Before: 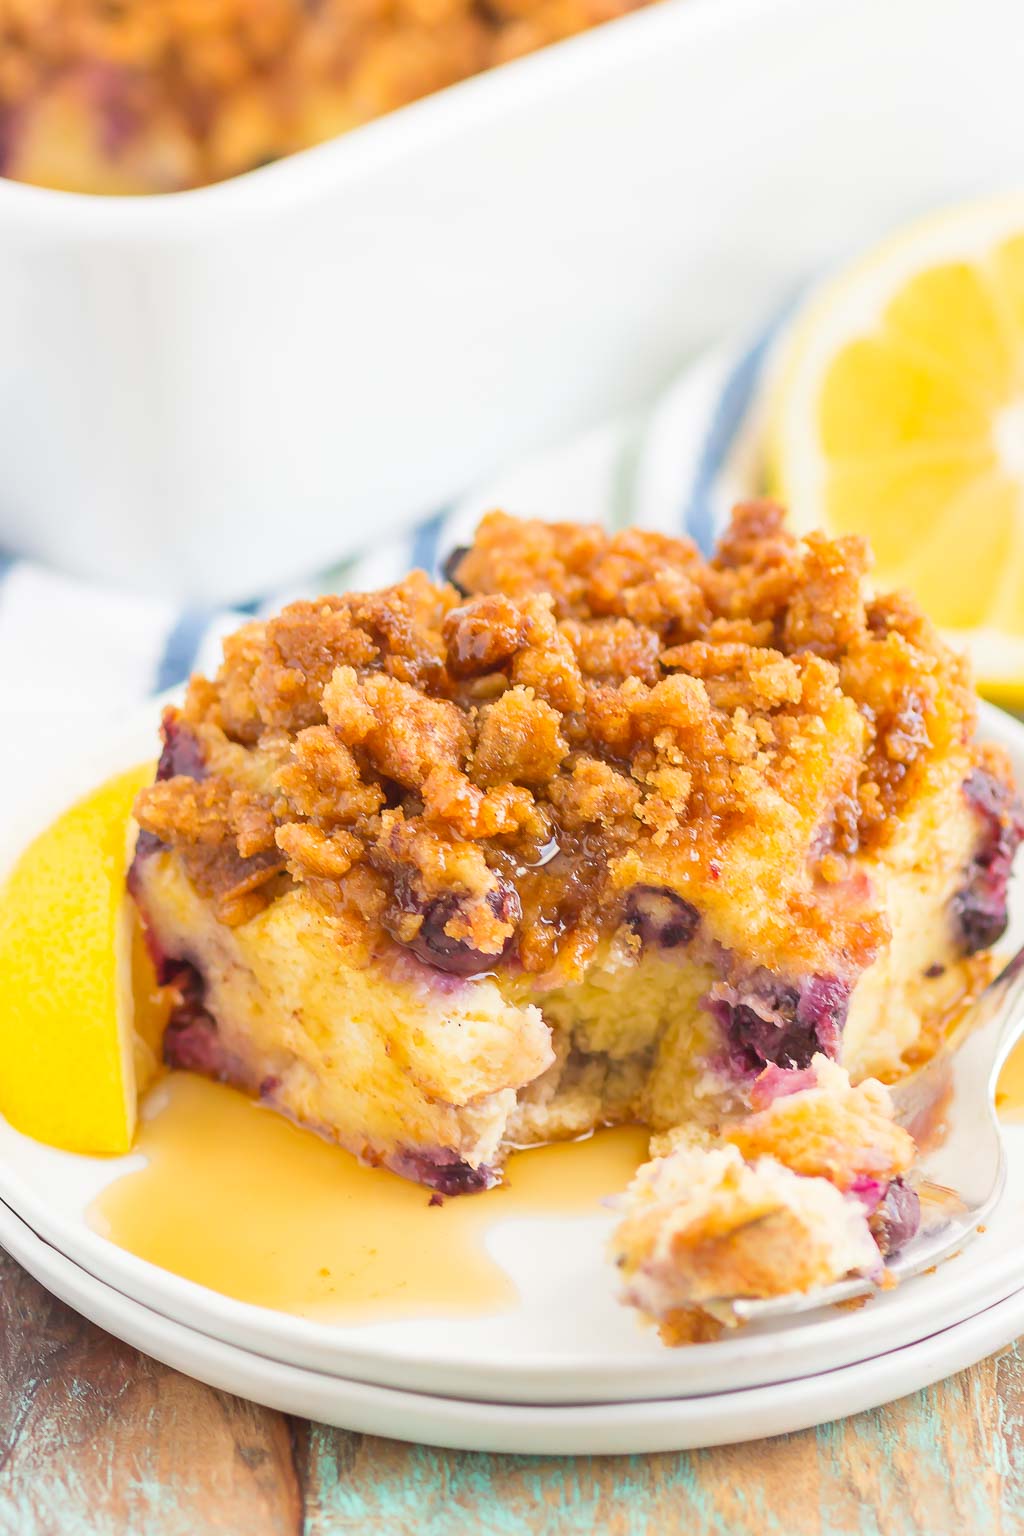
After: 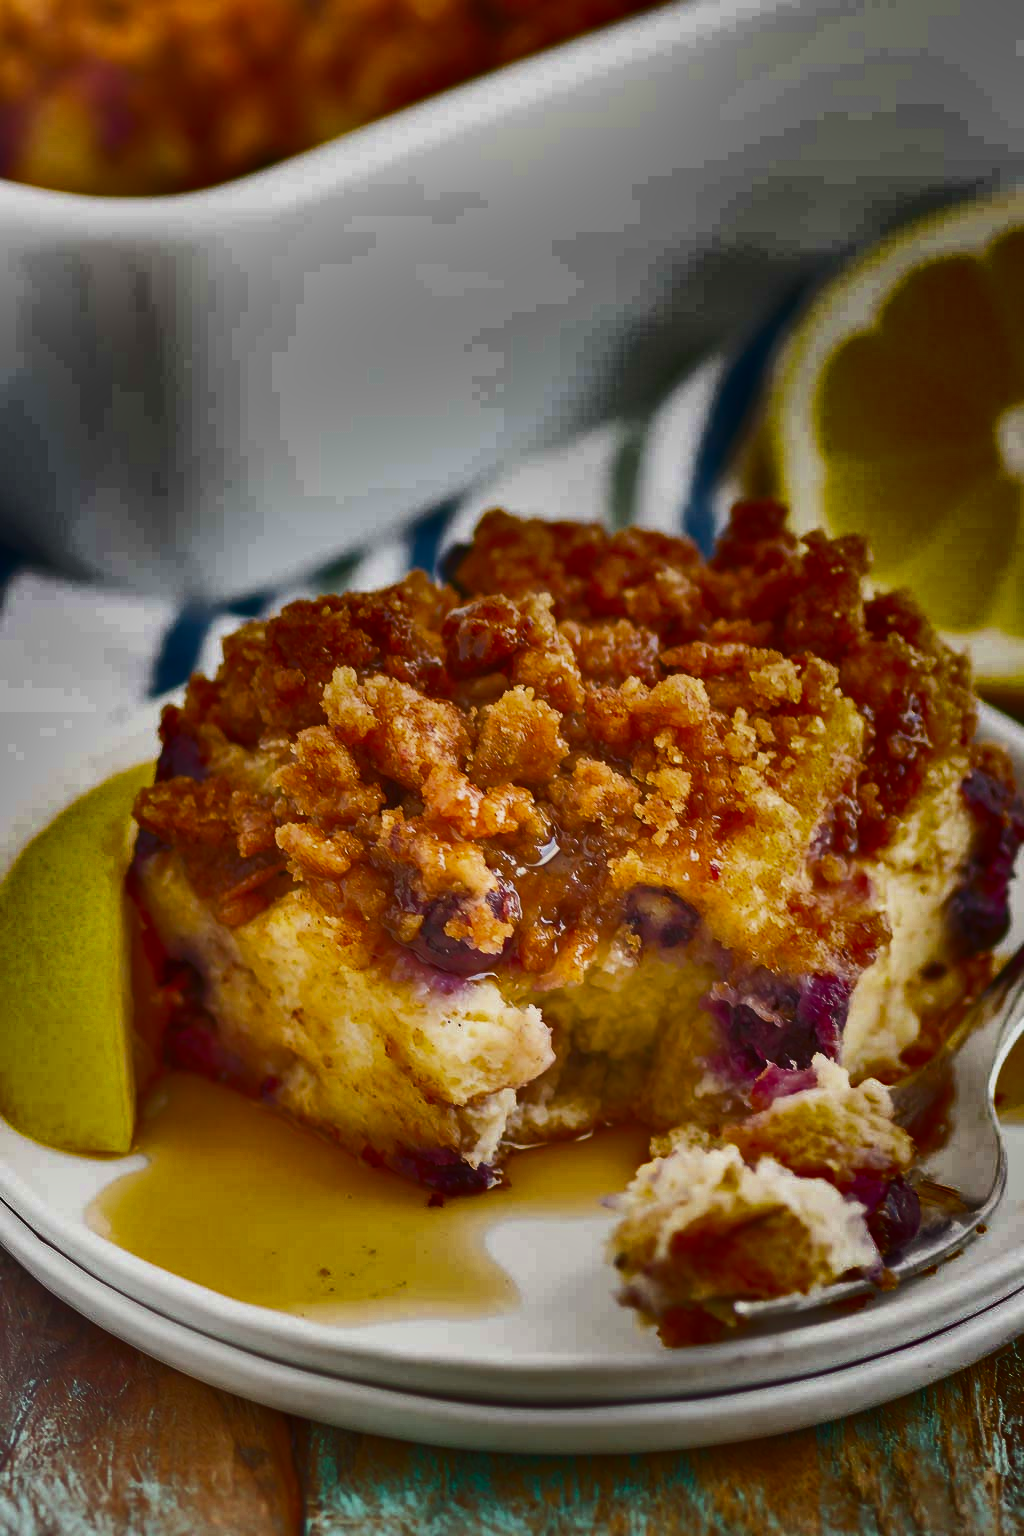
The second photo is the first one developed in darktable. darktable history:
shadows and highlights: radius 124.26, shadows 99, white point adjustment -2.83, highlights -98.5, soften with gaussian
